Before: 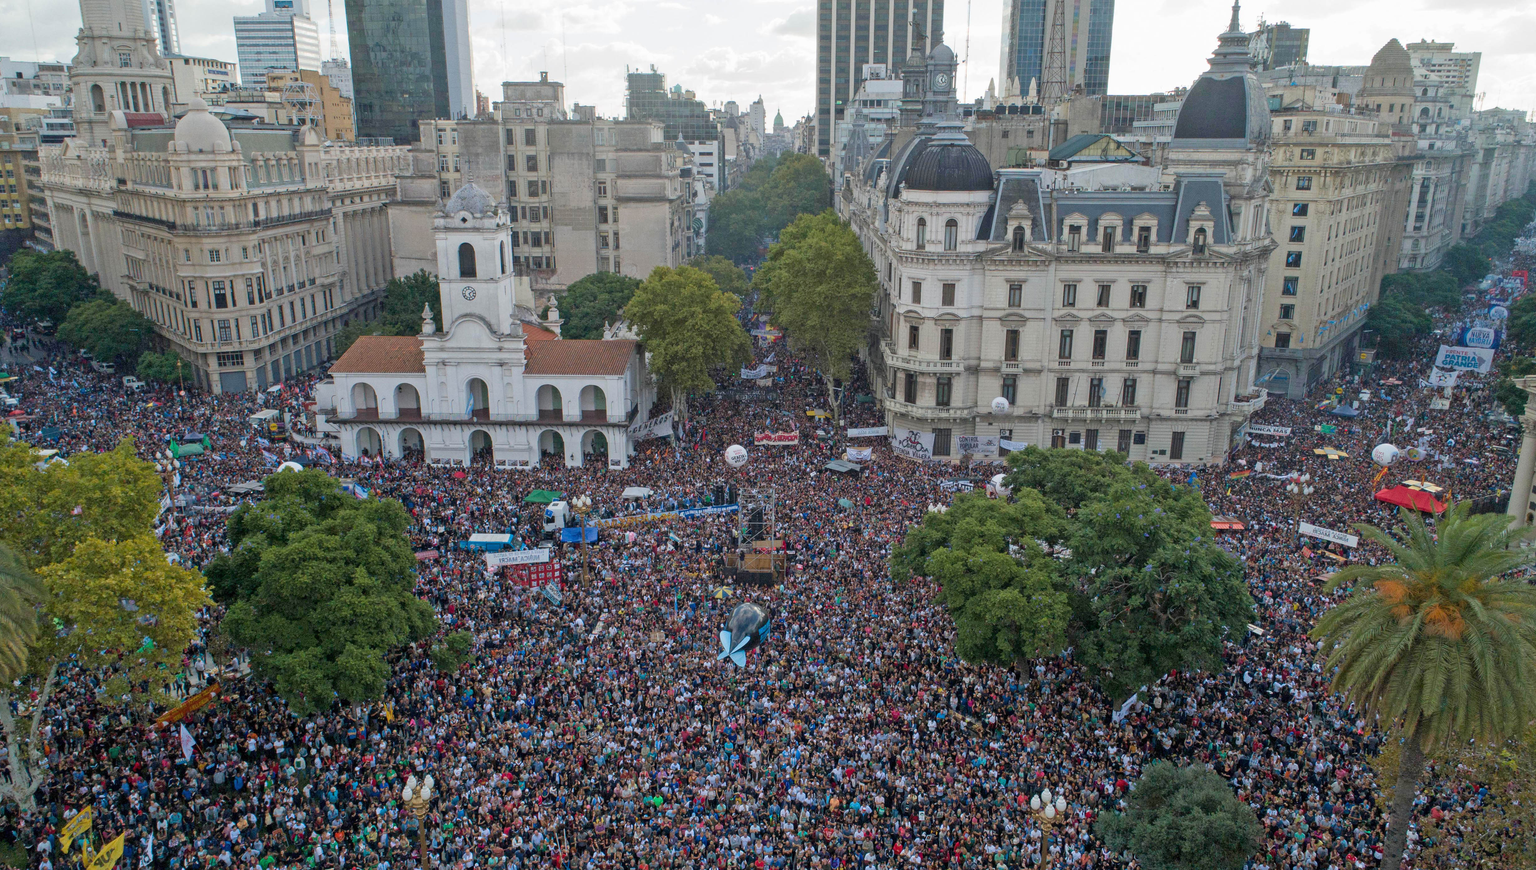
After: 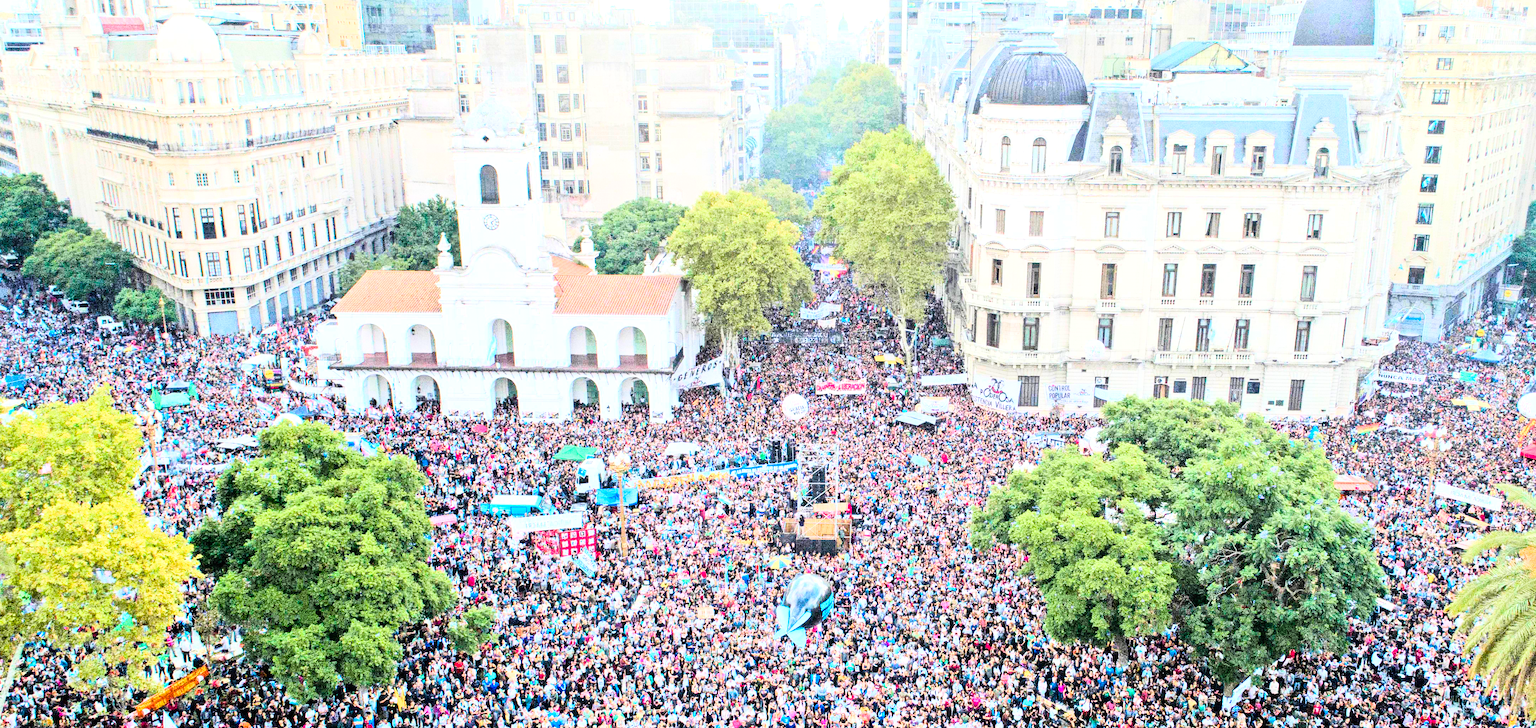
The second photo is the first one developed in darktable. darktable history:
color balance rgb: perceptual saturation grading › global saturation 20%, perceptual saturation grading › highlights -50%, perceptual saturation grading › shadows 30%, perceptual brilliance grading › global brilliance 10%, perceptual brilliance grading › shadows 15%
rgb curve: curves: ch0 [(0, 0) (0.21, 0.15) (0.24, 0.21) (0.5, 0.75) (0.75, 0.96) (0.89, 0.99) (1, 1)]; ch1 [(0, 0.02) (0.21, 0.13) (0.25, 0.2) (0.5, 0.67) (0.75, 0.9) (0.89, 0.97) (1, 1)]; ch2 [(0, 0.02) (0.21, 0.13) (0.25, 0.2) (0.5, 0.67) (0.75, 0.9) (0.89, 0.97) (1, 1)], compensate middle gray true
crop and rotate: left 2.425%, top 11.305%, right 9.6%, bottom 15.08%
exposure: black level correction 0, exposure 1.1 EV, compensate exposure bias true, compensate highlight preservation false
